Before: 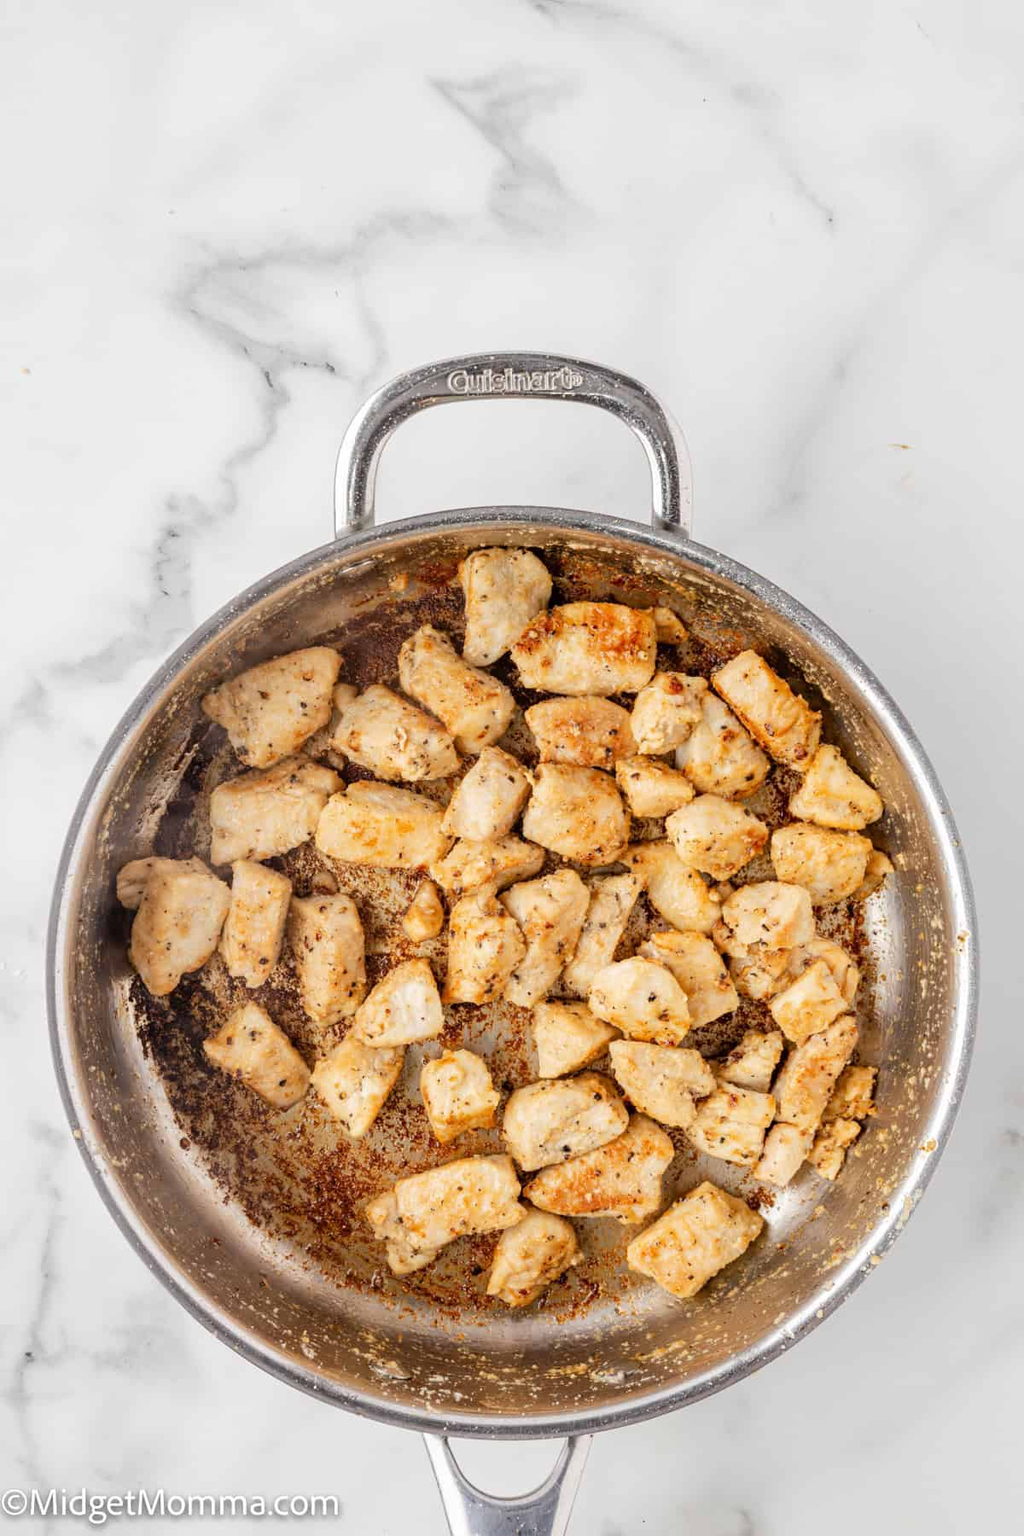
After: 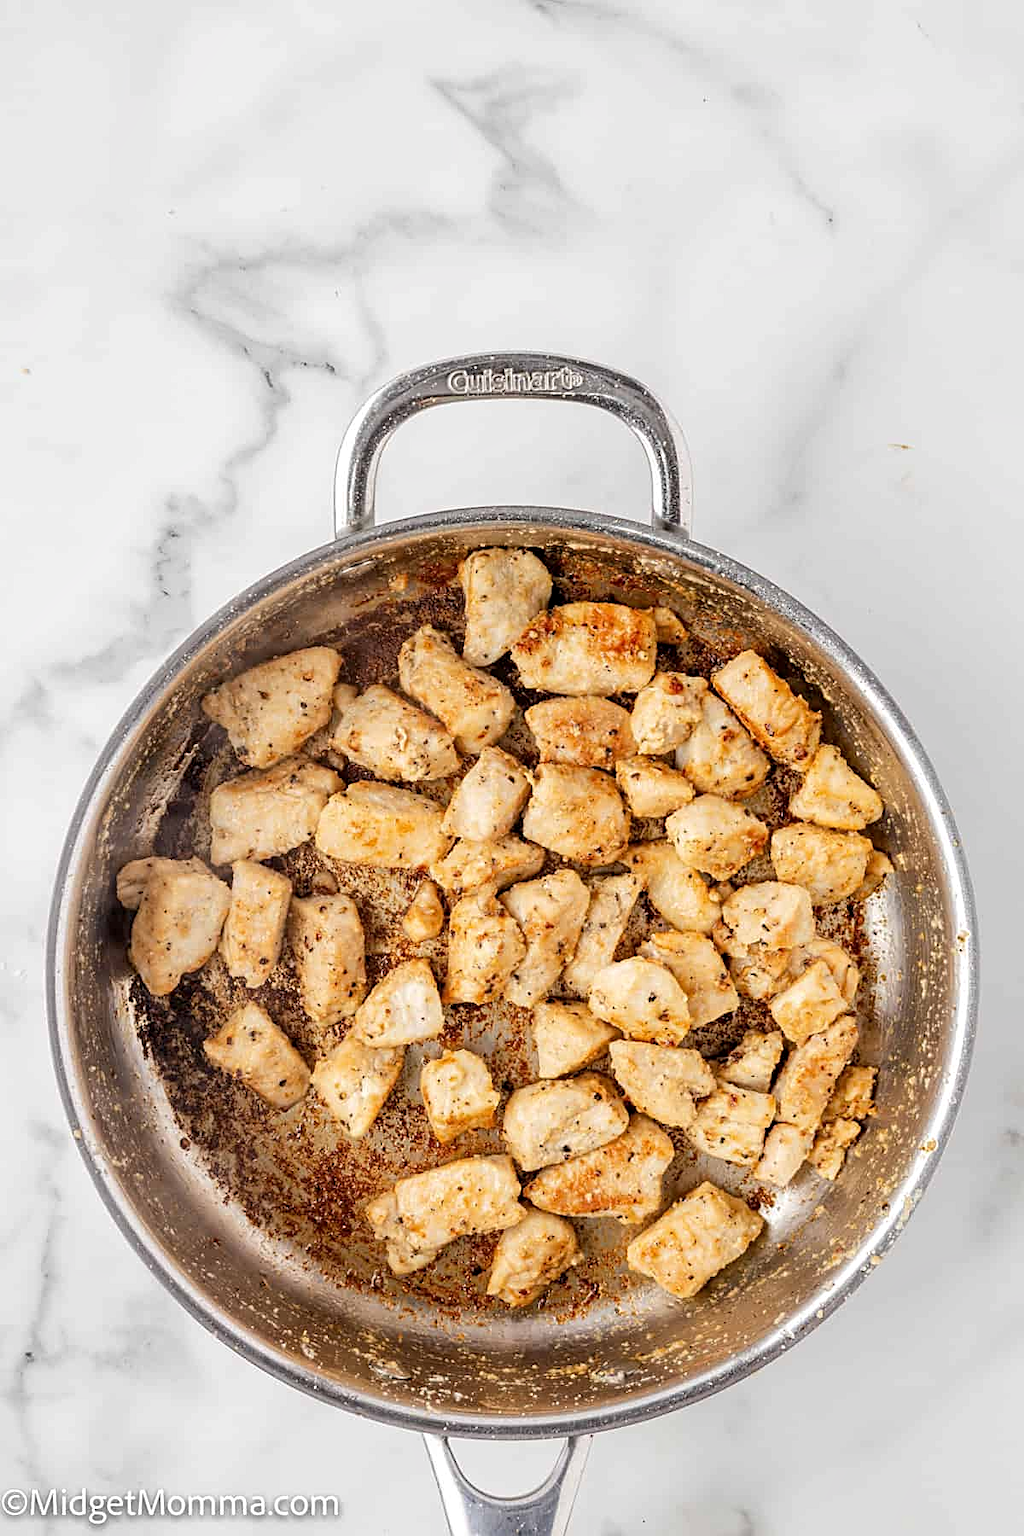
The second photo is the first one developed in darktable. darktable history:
sharpen: amount 0.493
local contrast: highlights 105%, shadows 102%, detail 119%, midtone range 0.2
